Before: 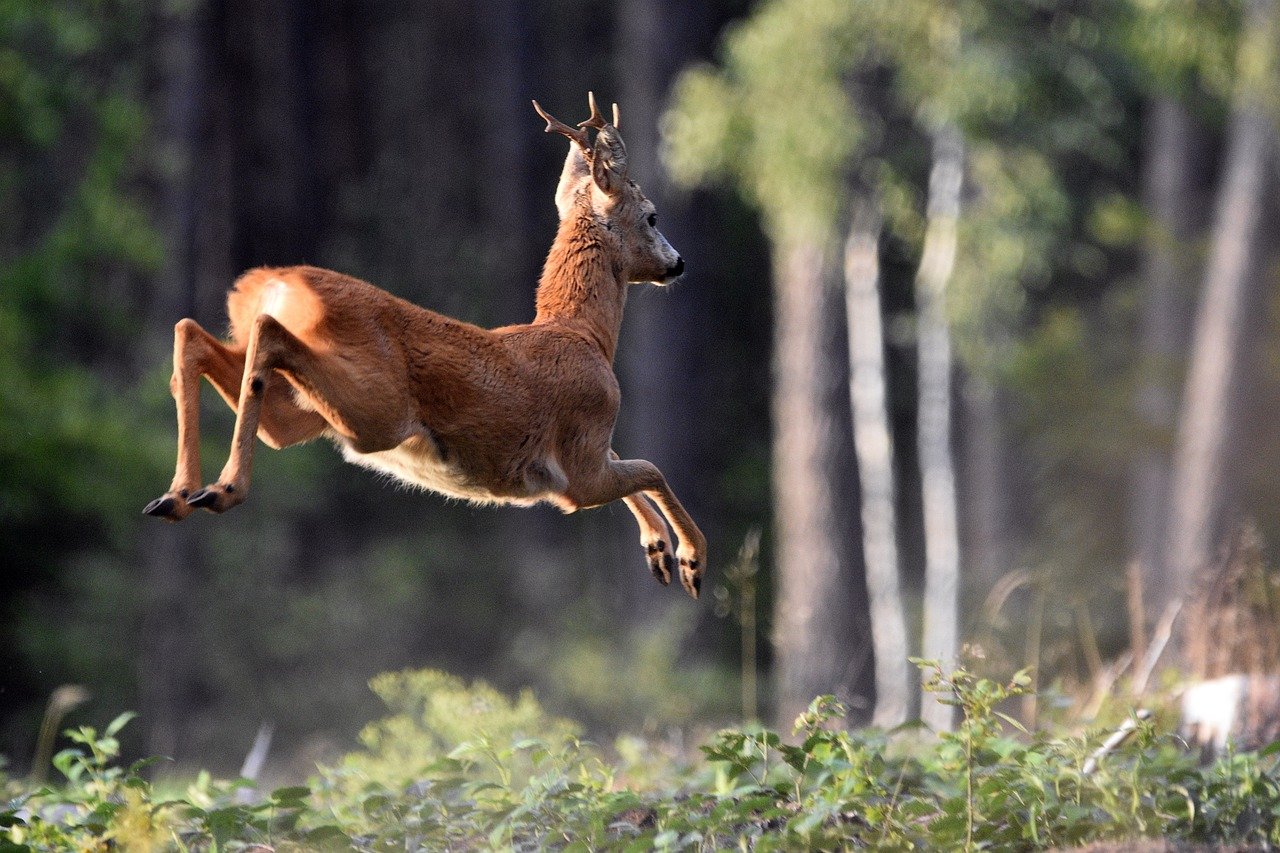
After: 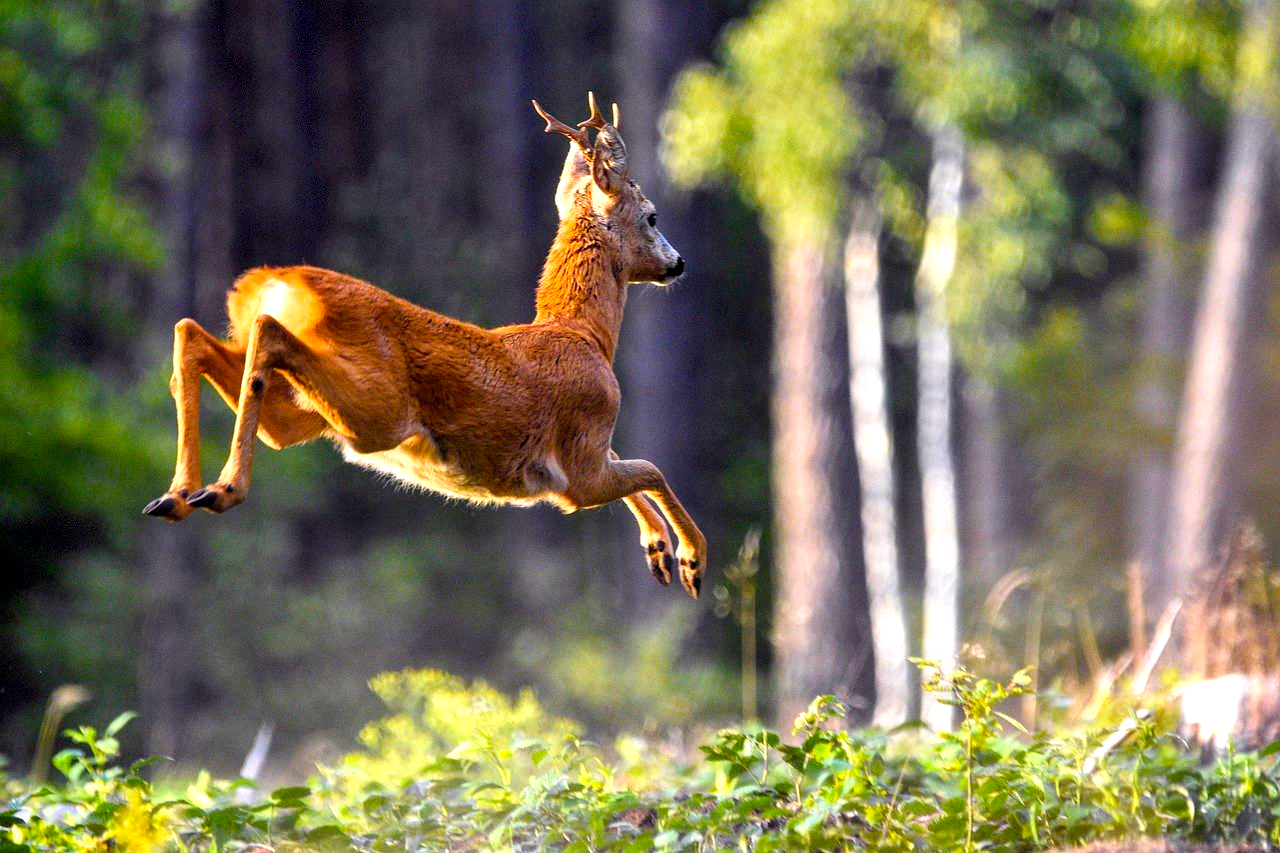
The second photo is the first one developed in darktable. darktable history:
color balance rgb: linear chroma grading › global chroma 23.15%, perceptual saturation grading › global saturation 28.7%, perceptual saturation grading › mid-tones 12.04%, perceptual saturation grading › shadows 10.19%, global vibrance 22.22%
exposure: exposure 0.636 EV, compensate highlight preservation false
local contrast: detail 130%
